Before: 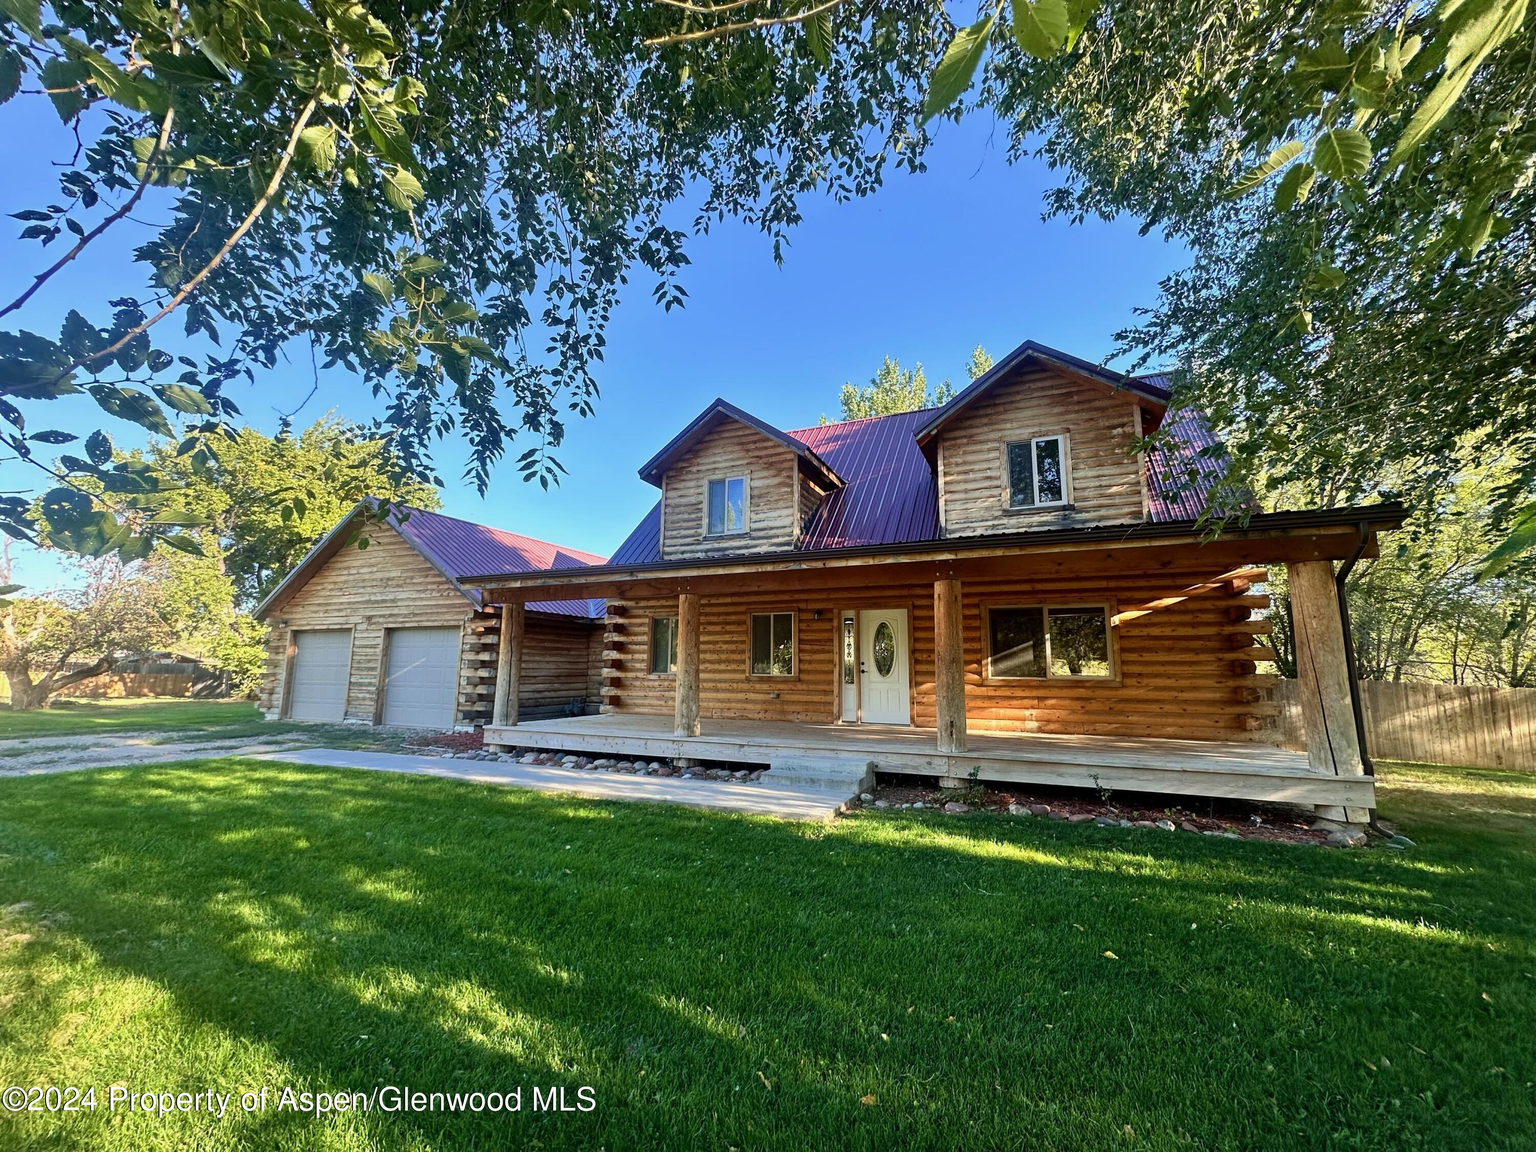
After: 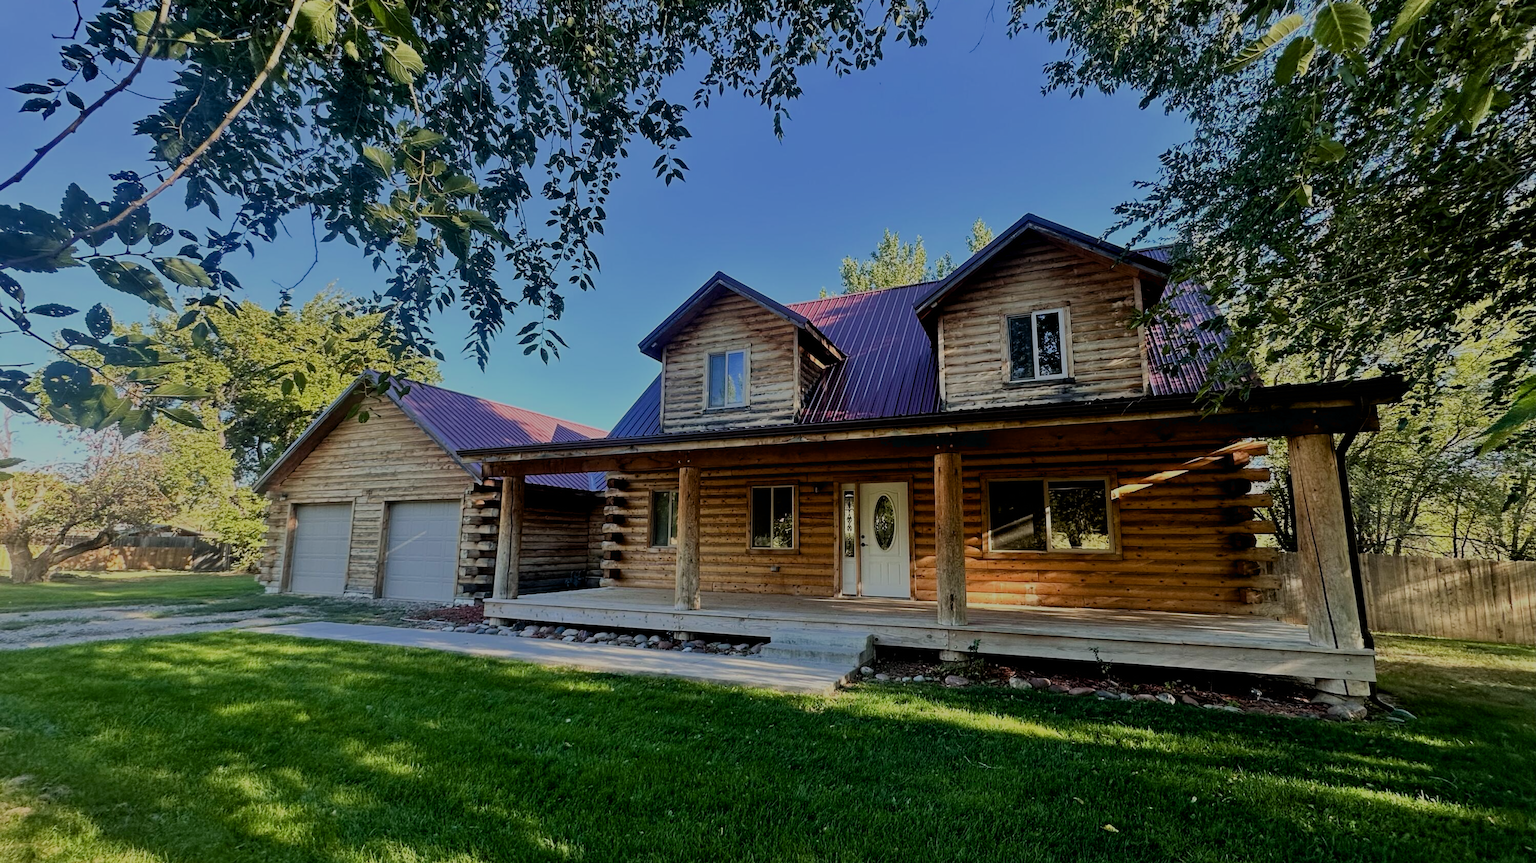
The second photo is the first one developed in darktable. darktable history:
exposure: black level correction 0.009, exposure -0.646 EV, compensate highlight preservation false
filmic rgb: black relative exposure -7.65 EV, white relative exposure 4.56 EV, hardness 3.61
crop: top 11.041%, bottom 13.942%
